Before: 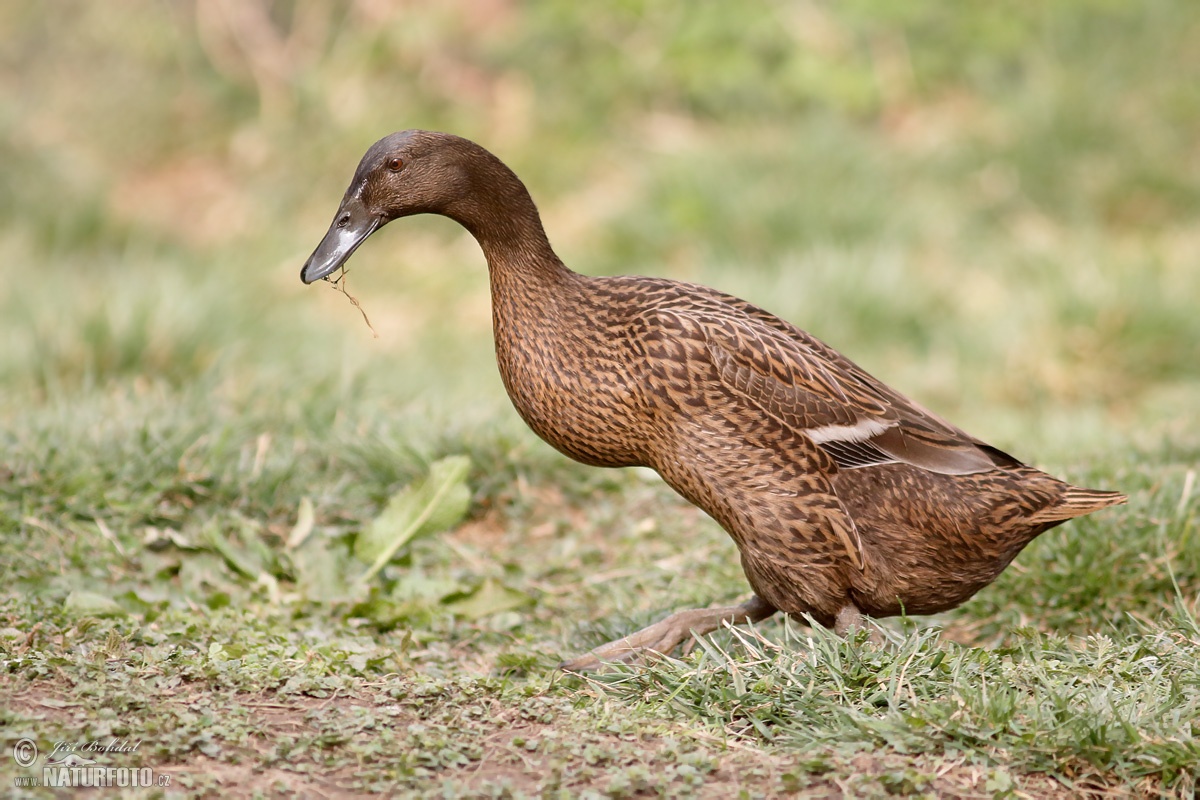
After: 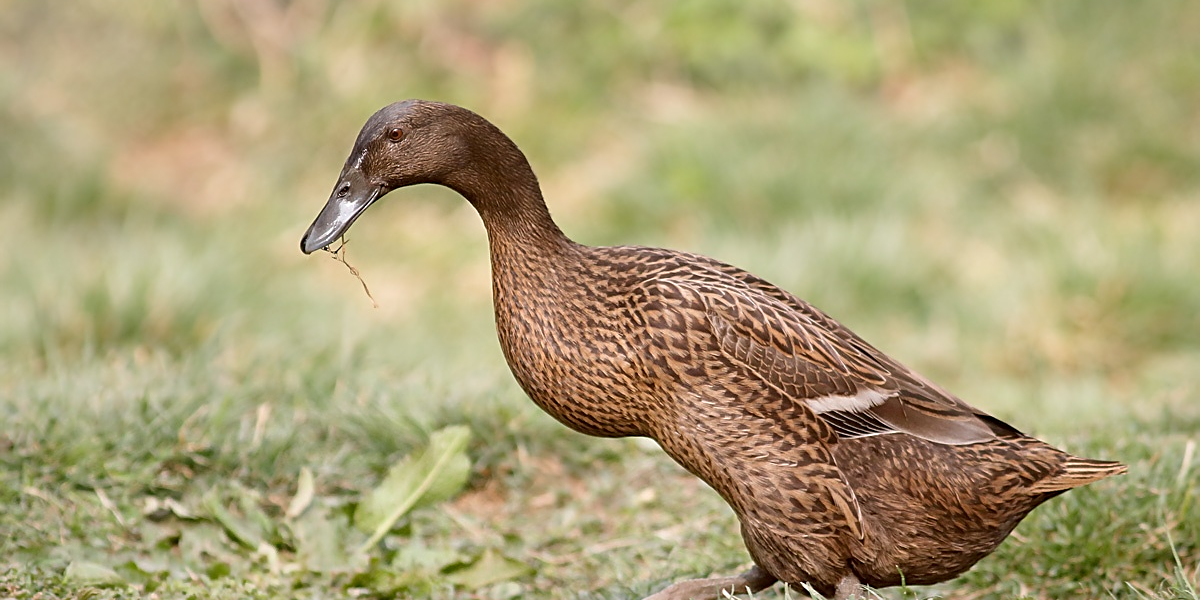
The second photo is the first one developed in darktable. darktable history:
crop: top 3.857%, bottom 21.132%
sharpen: on, module defaults
